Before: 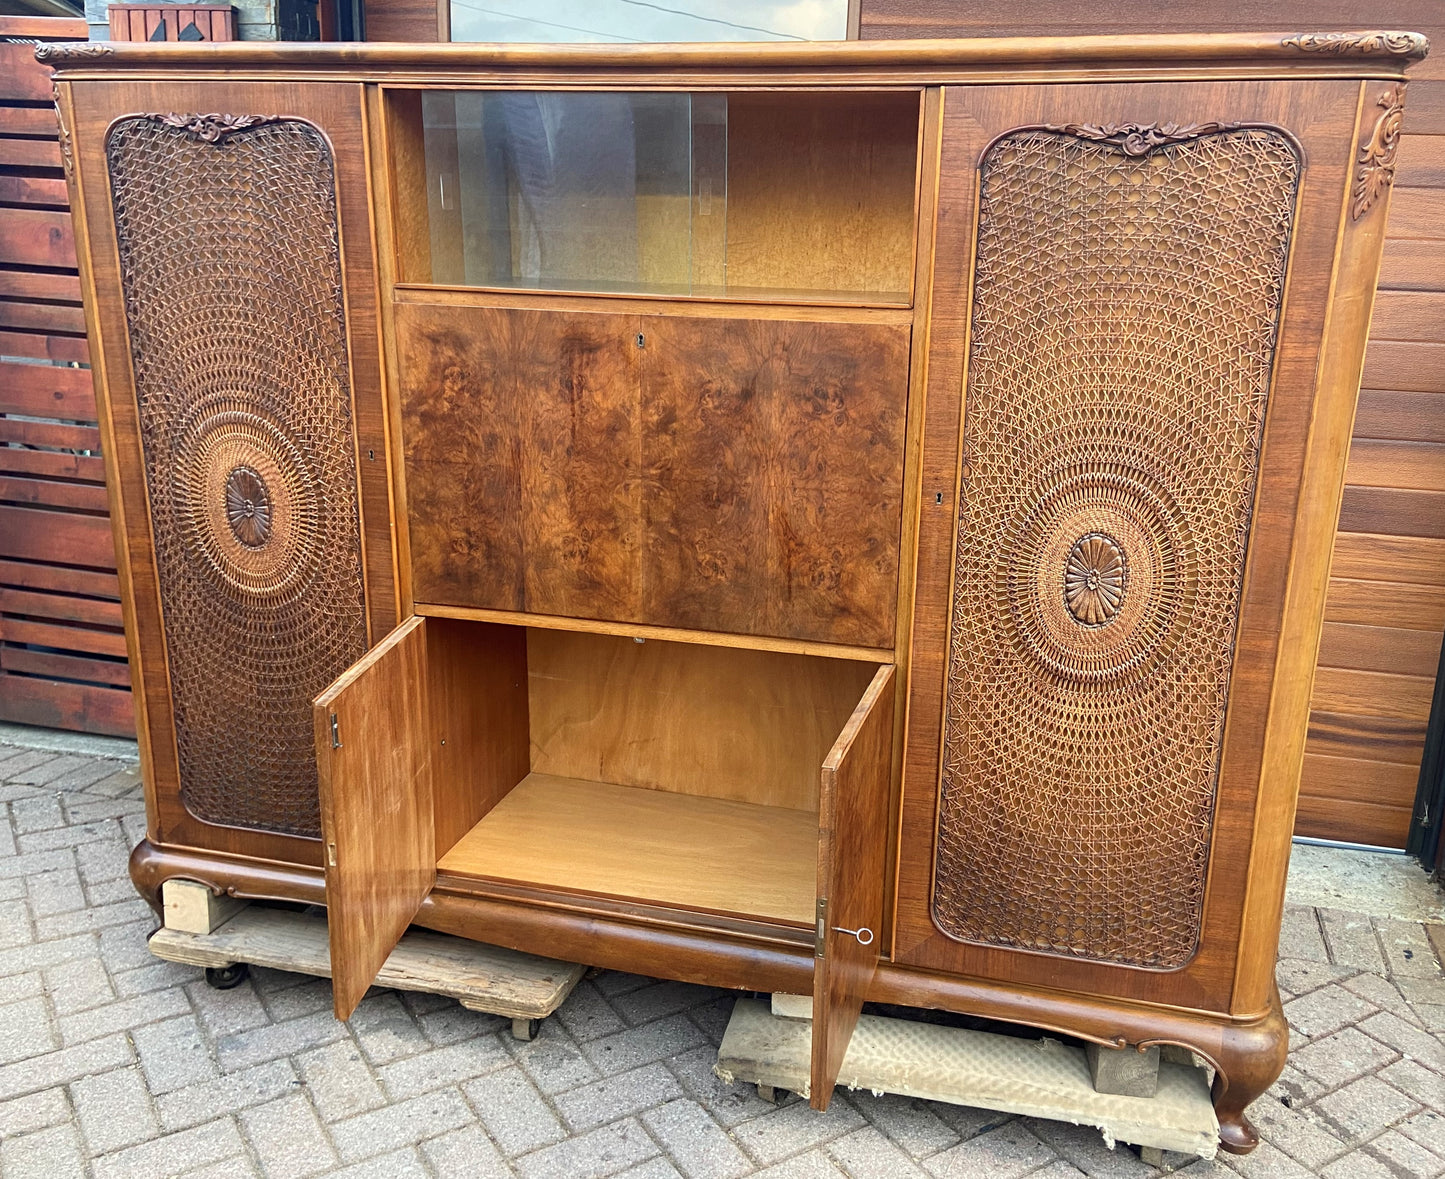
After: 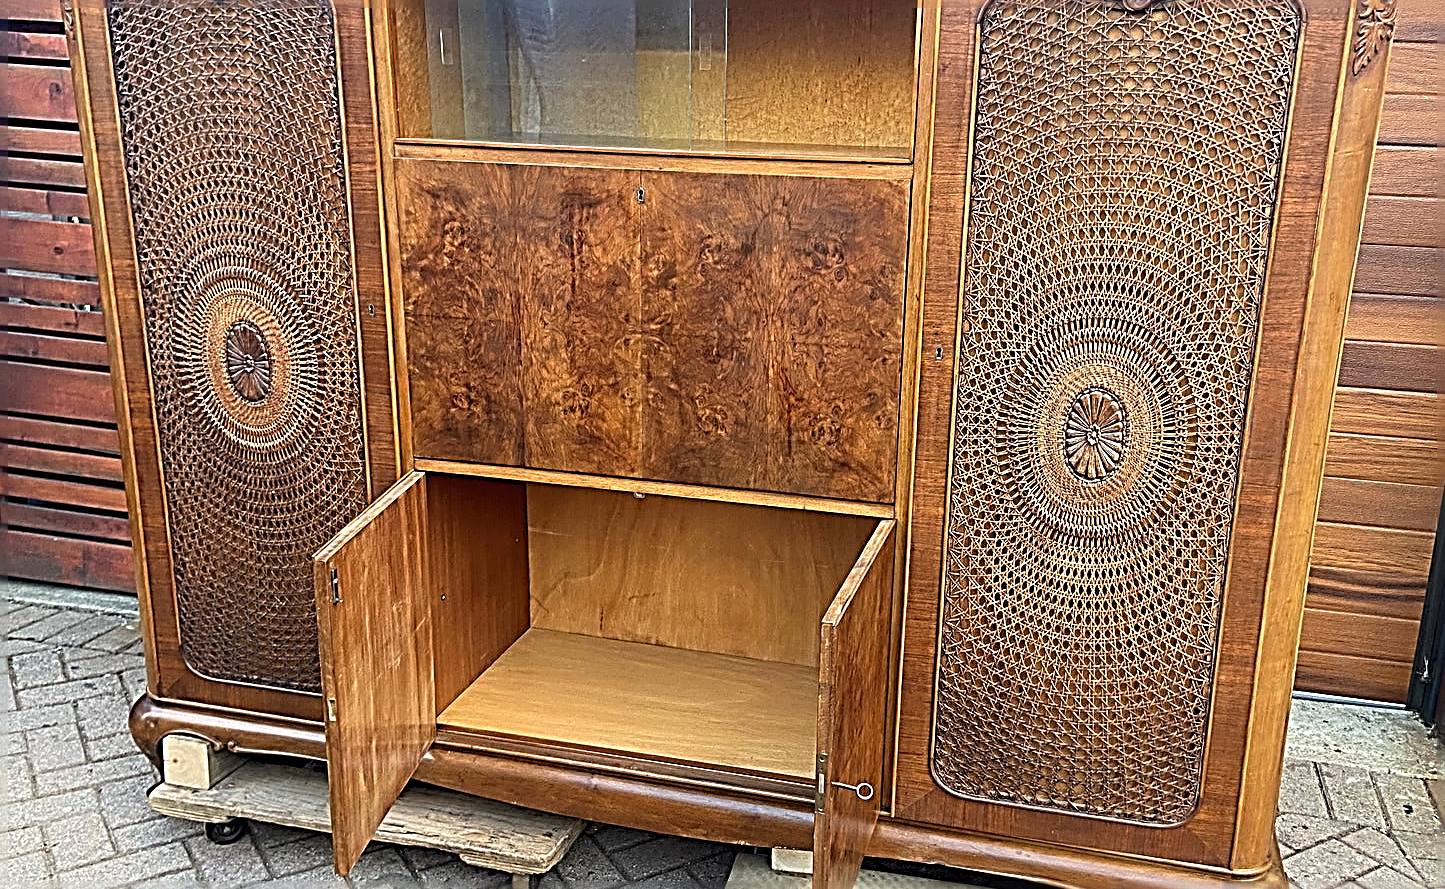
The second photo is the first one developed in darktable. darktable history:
sharpen: radius 3.144, amount 1.713
levels: white 99.88%
crop and rotate: top 12.301%, bottom 12.262%
exposure: exposure -0.055 EV, compensate exposure bias true, compensate highlight preservation false
